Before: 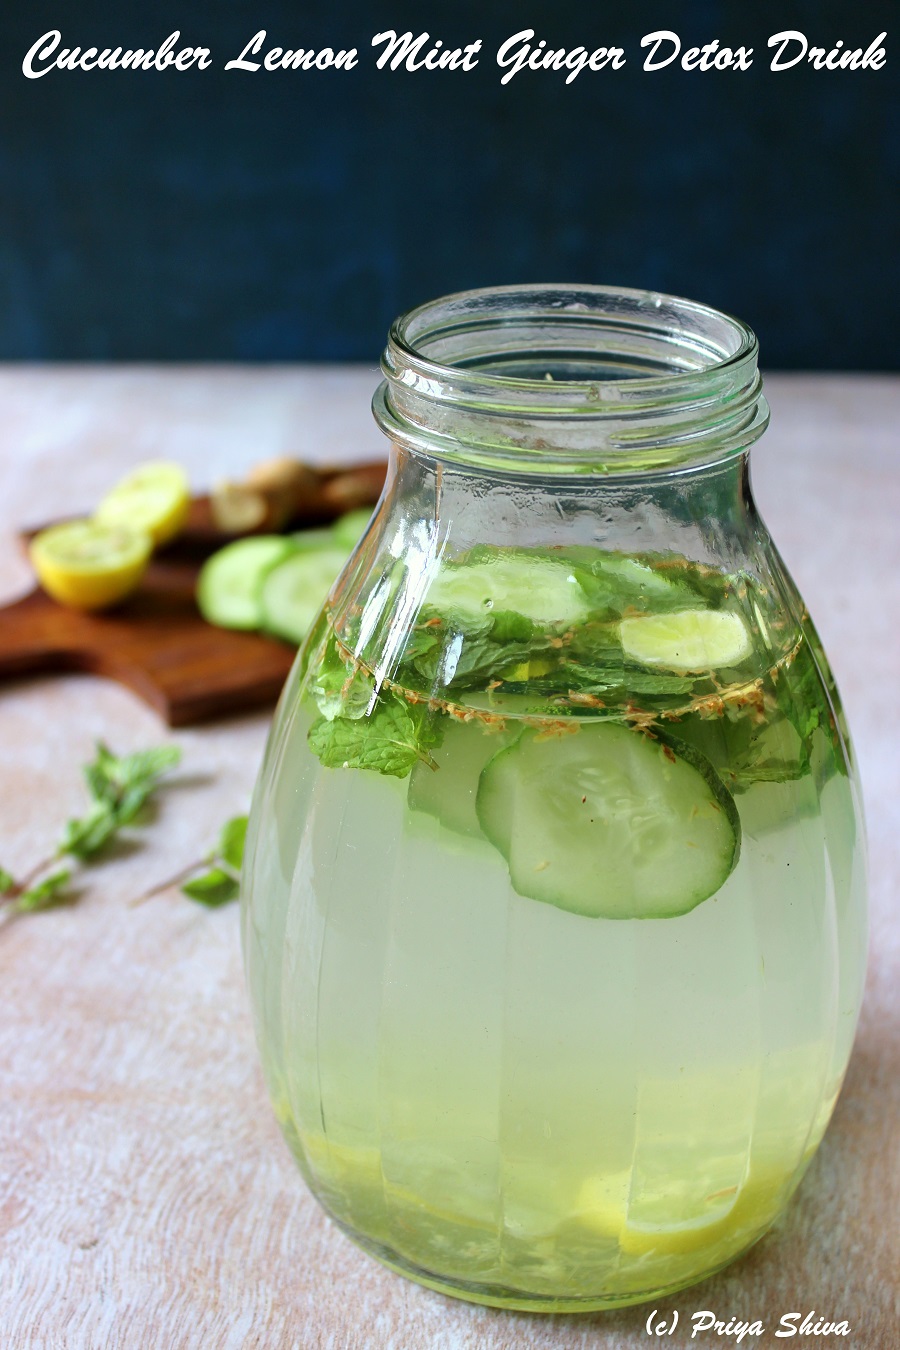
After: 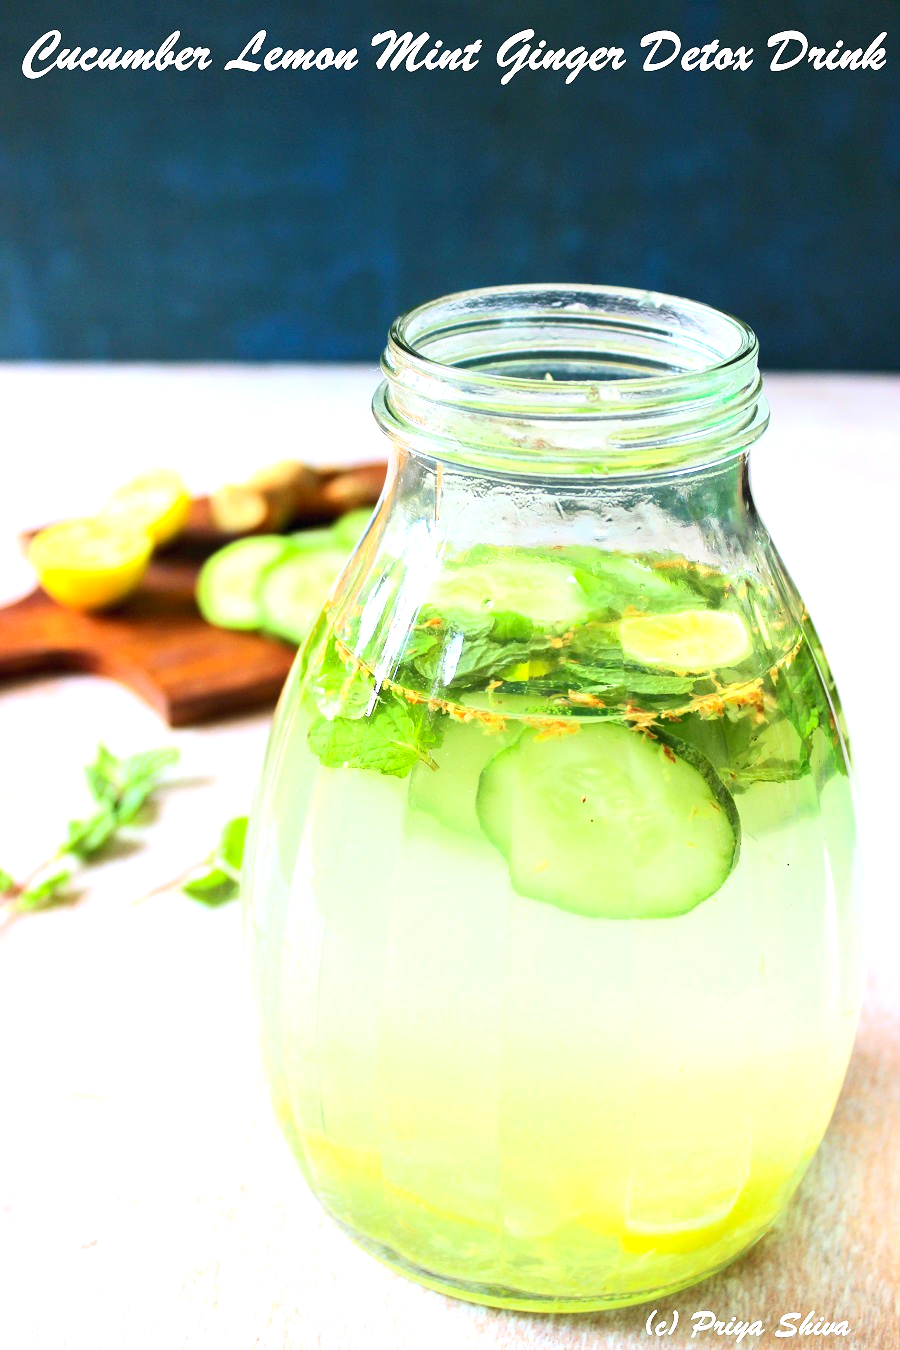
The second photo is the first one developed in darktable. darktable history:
contrast brightness saturation: contrast 0.2, brightness 0.16, saturation 0.22
exposure: black level correction 0, exposure 1.2 EV, compensate exposure bias true, compensate highlight preservation false
